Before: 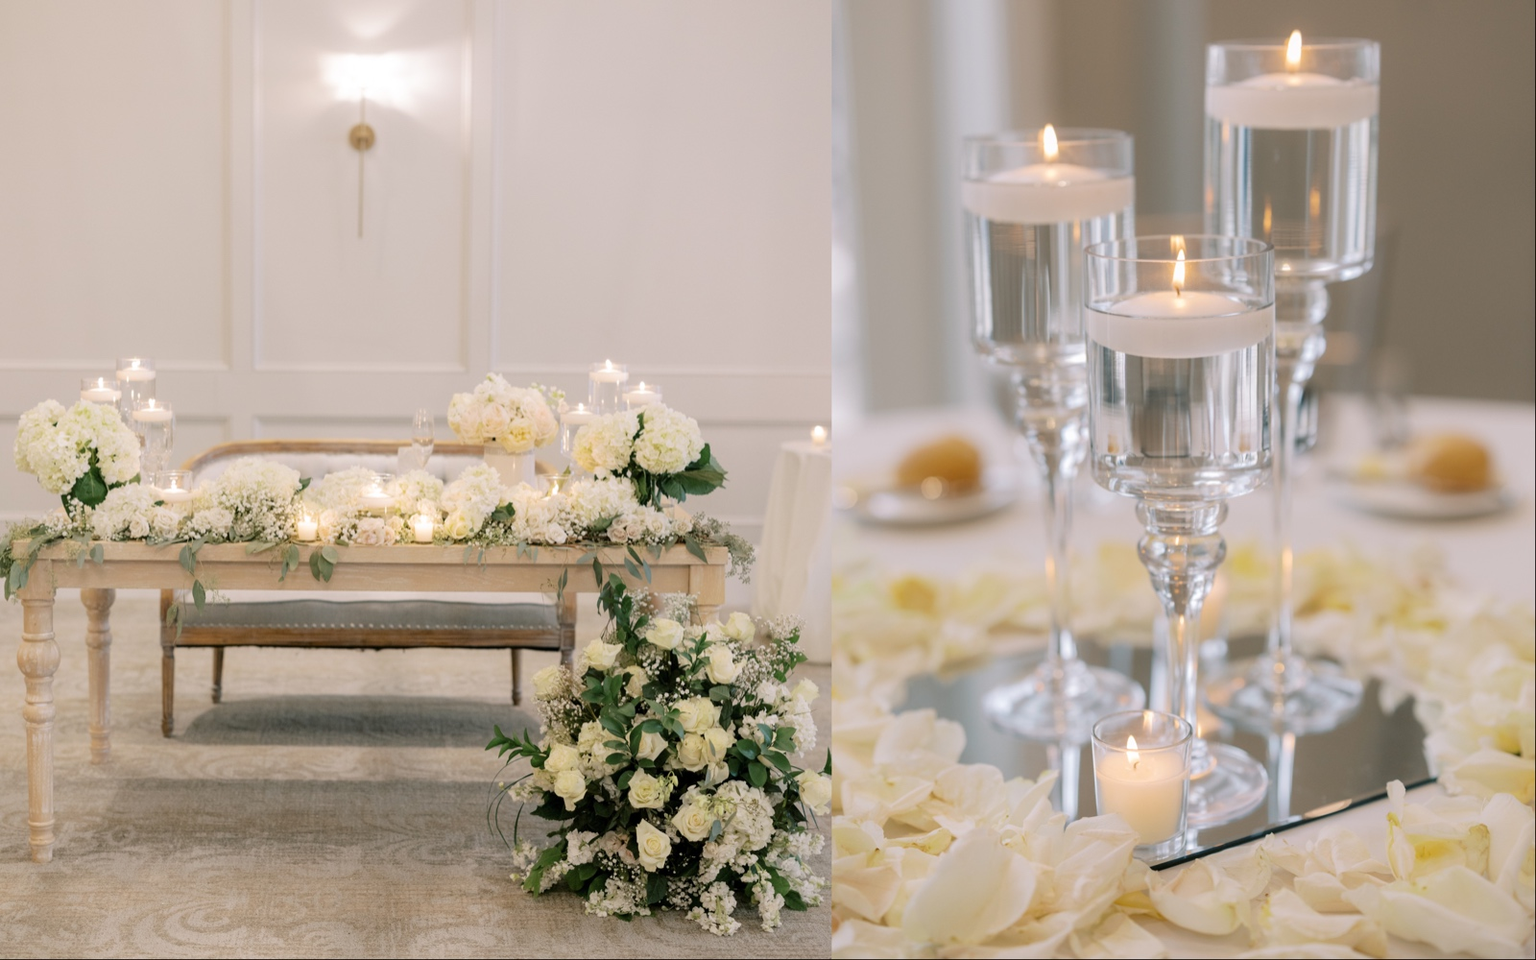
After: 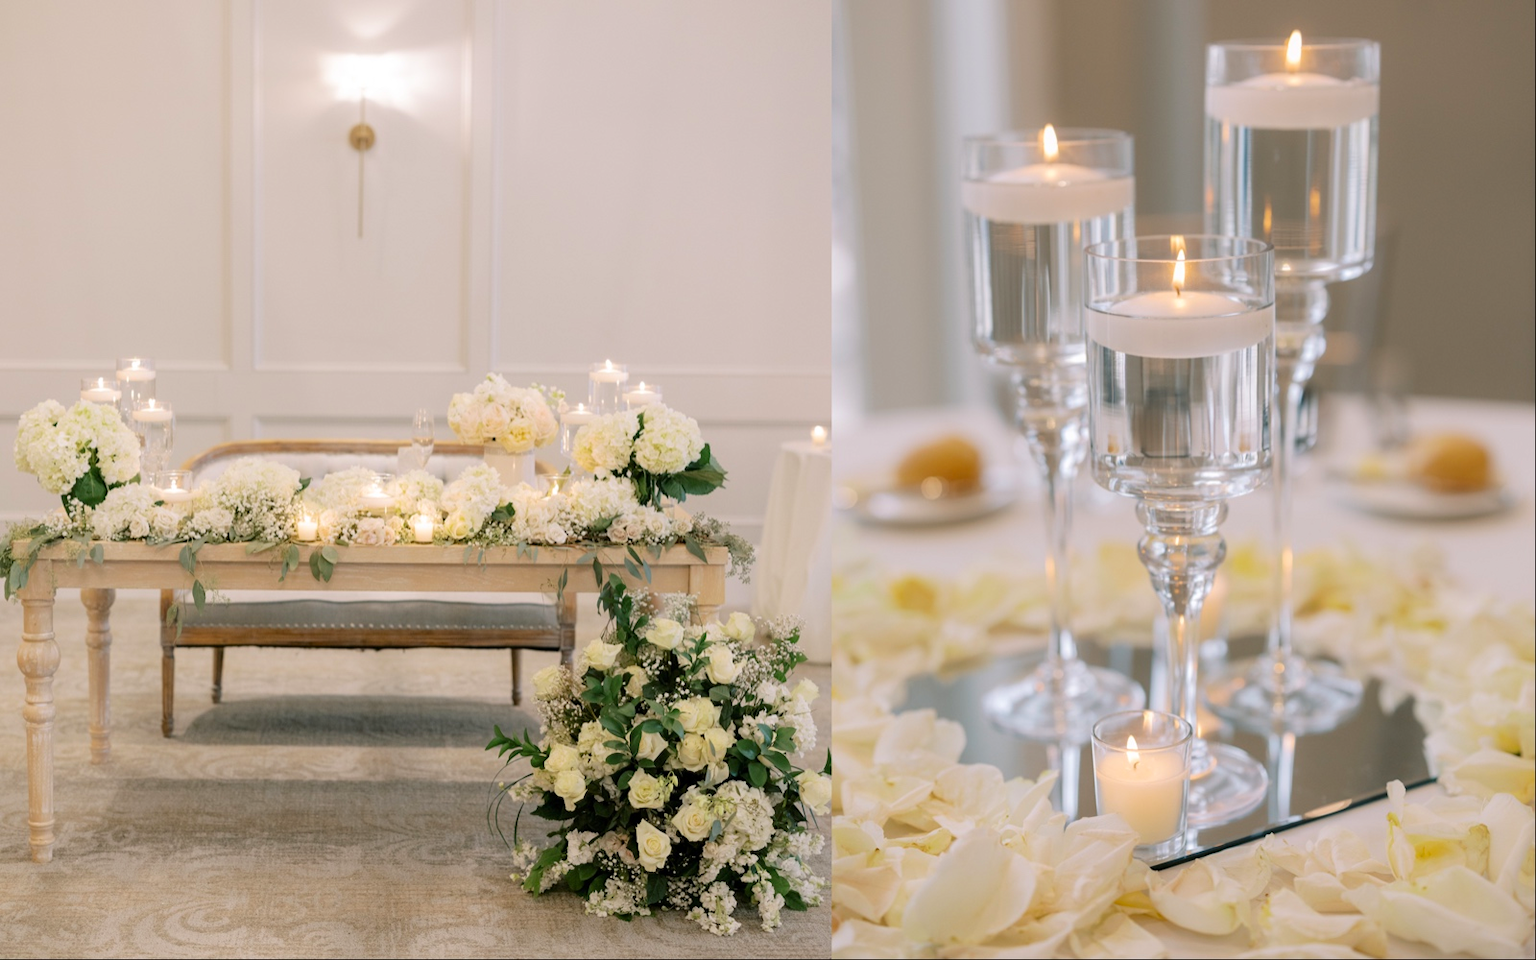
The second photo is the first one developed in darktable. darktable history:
contrast brightness saturation: contrast 0.044, saturation 0.164
